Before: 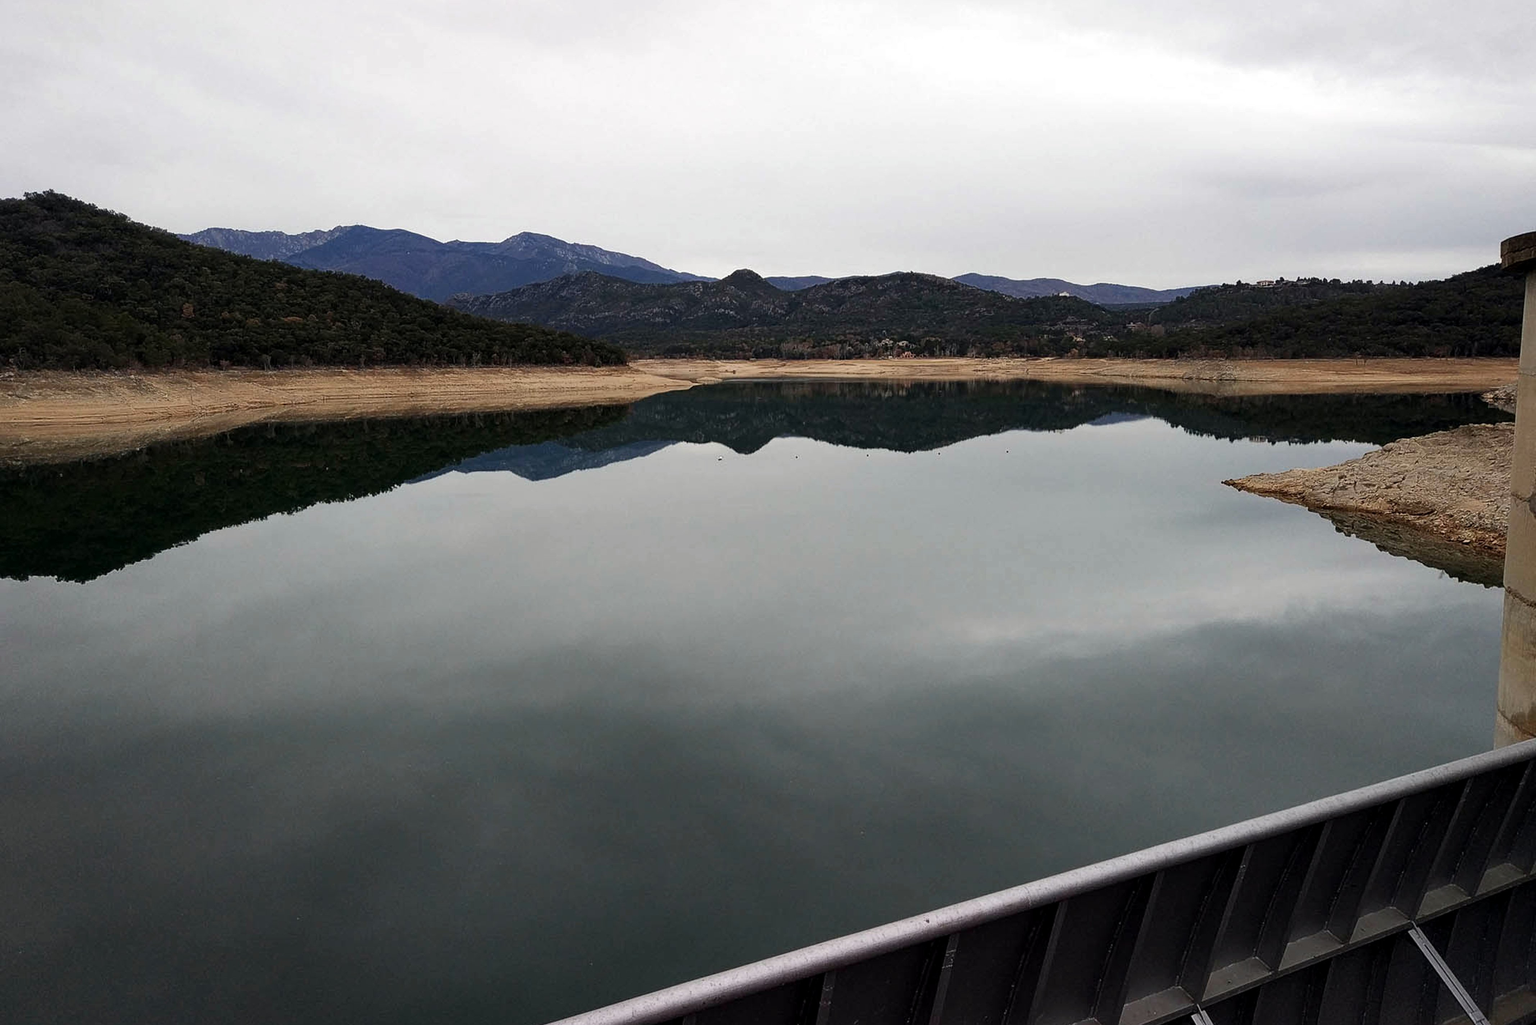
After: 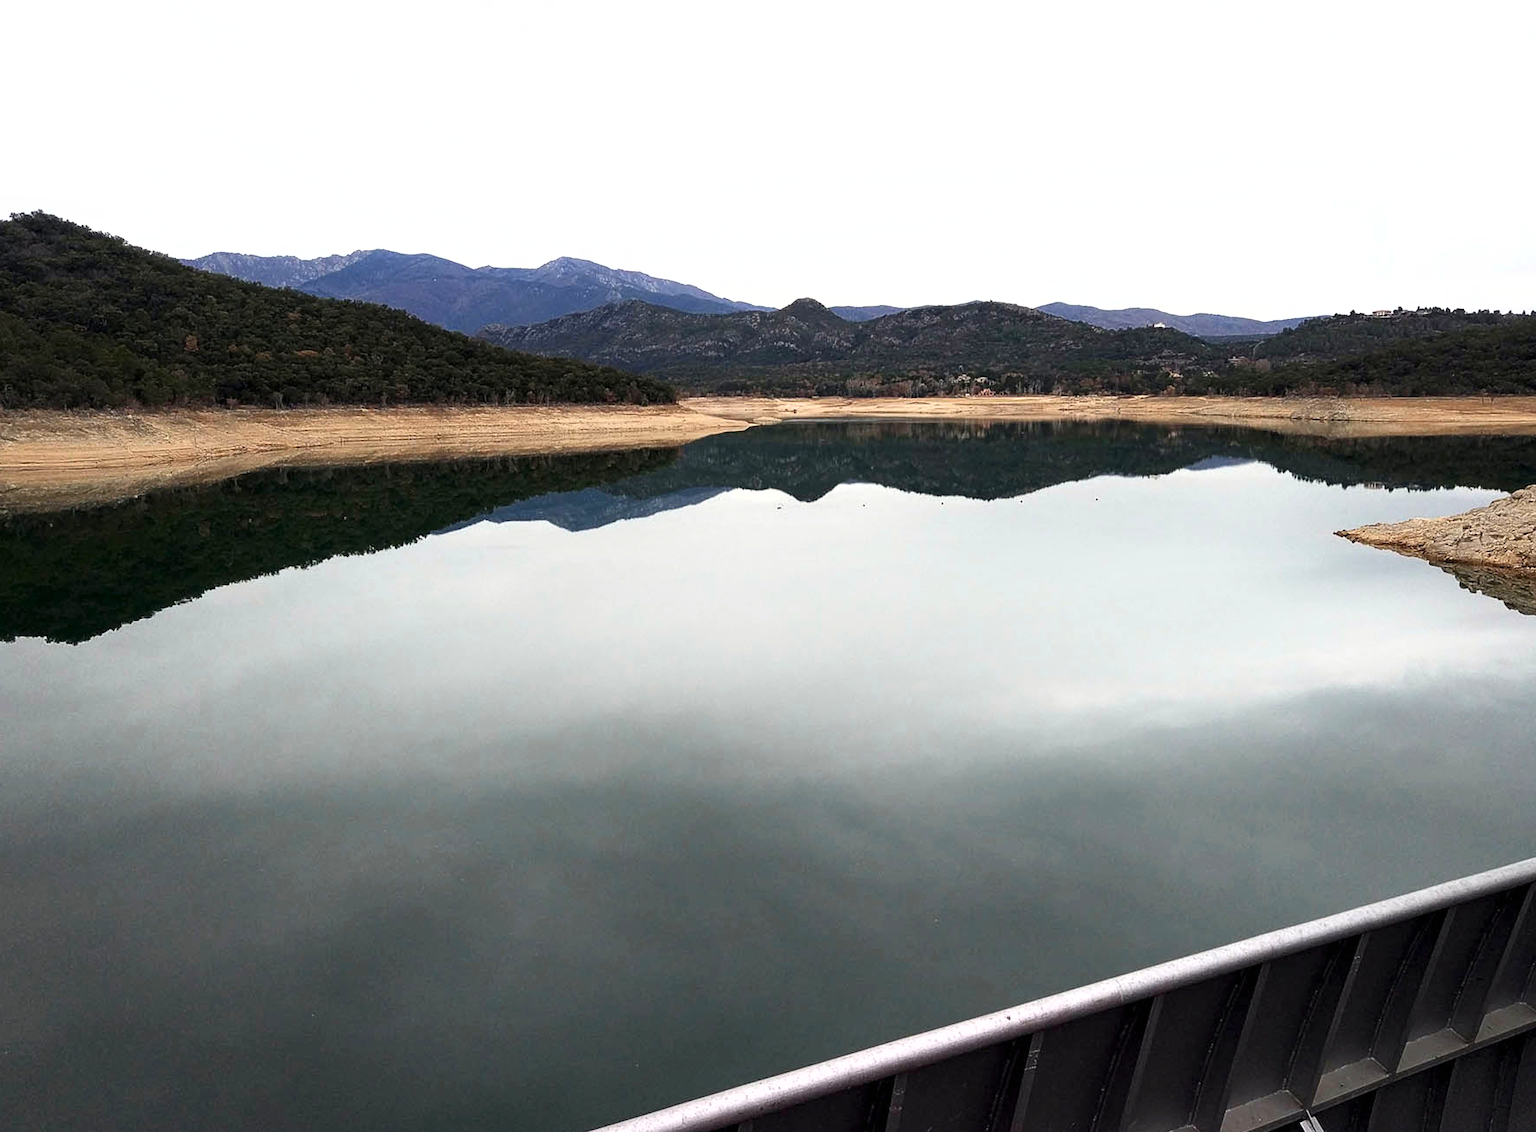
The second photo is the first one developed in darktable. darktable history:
crop and rotate: left 1.007%, right 8.482%
exposure: black level correction 0, exposure 0.891 EV, compensate highlight preservation false
shadows and highlights: shadows -23.98, highlights 50.25, soften with gaussian
